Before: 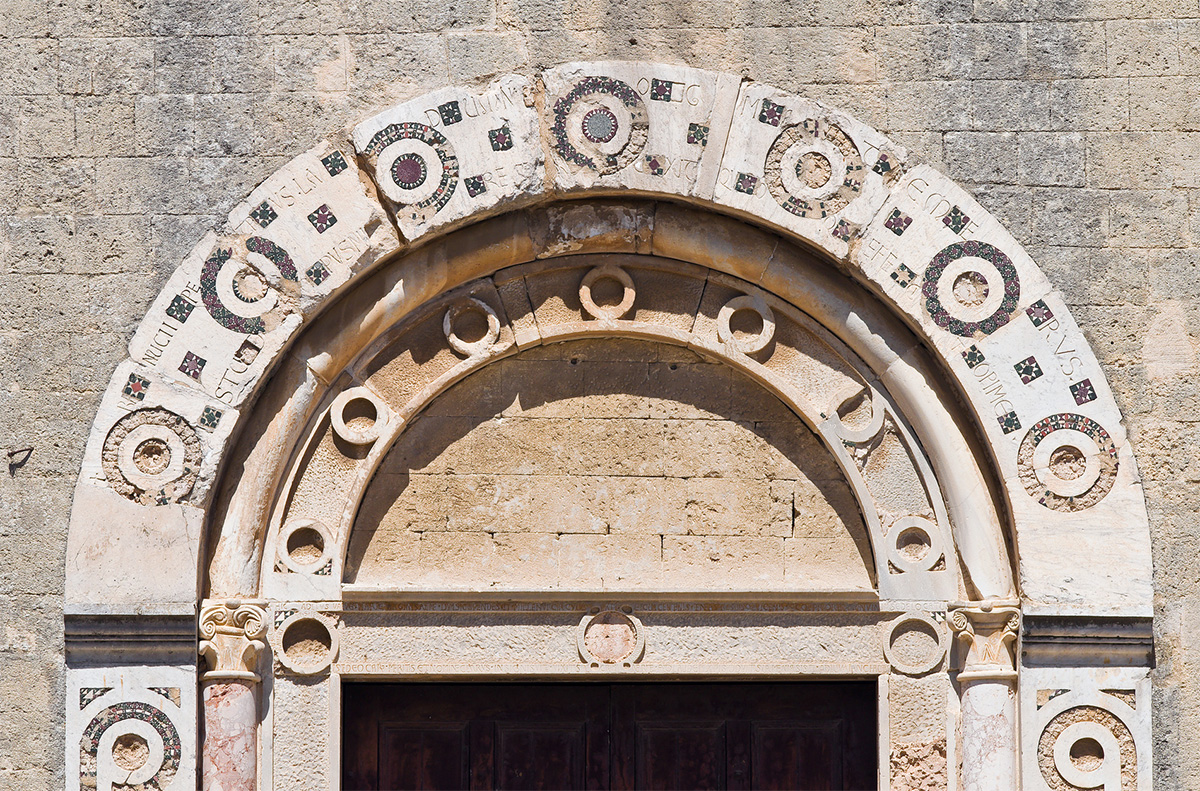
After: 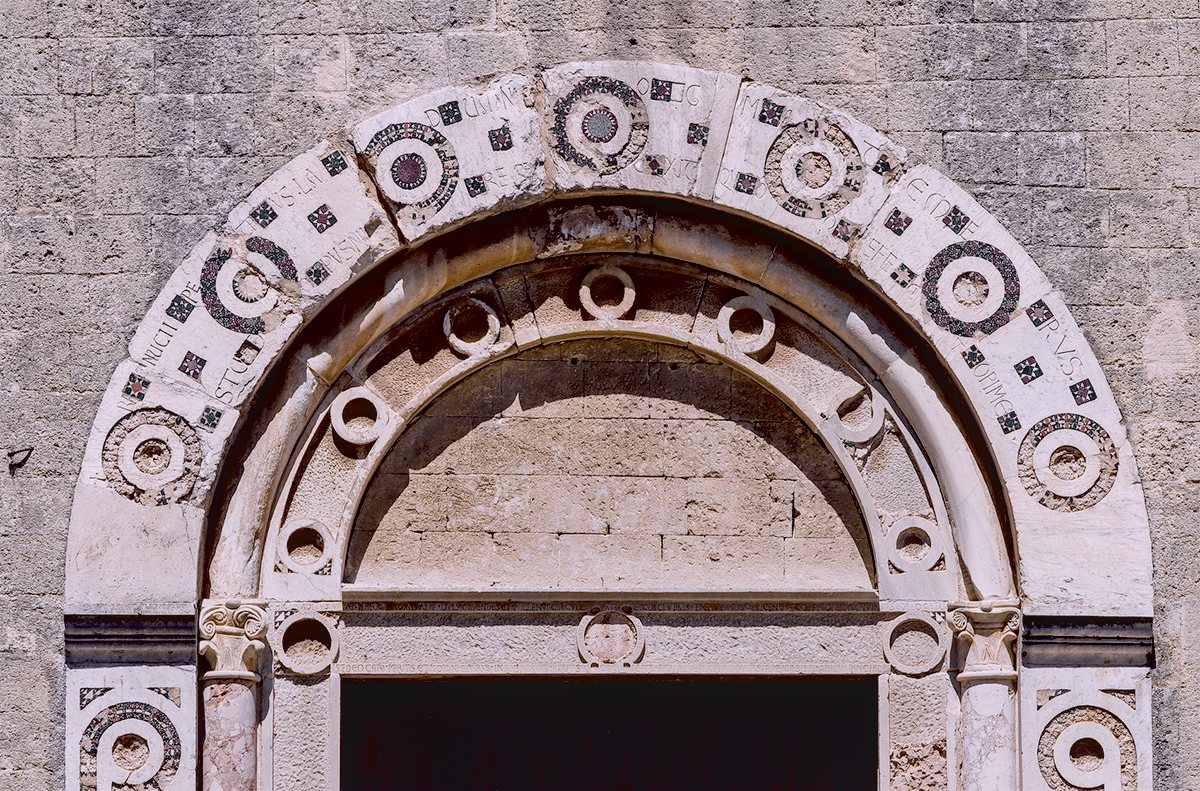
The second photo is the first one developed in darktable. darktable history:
white balance: red 1.066, blue 1.119
local contrast: on, module defaults
exposure: black level correction 0.046, exposure -0.228 EV, compensate highlight preservation false
contrast brightness saturation: contrast -0.05, saturation -0.41
